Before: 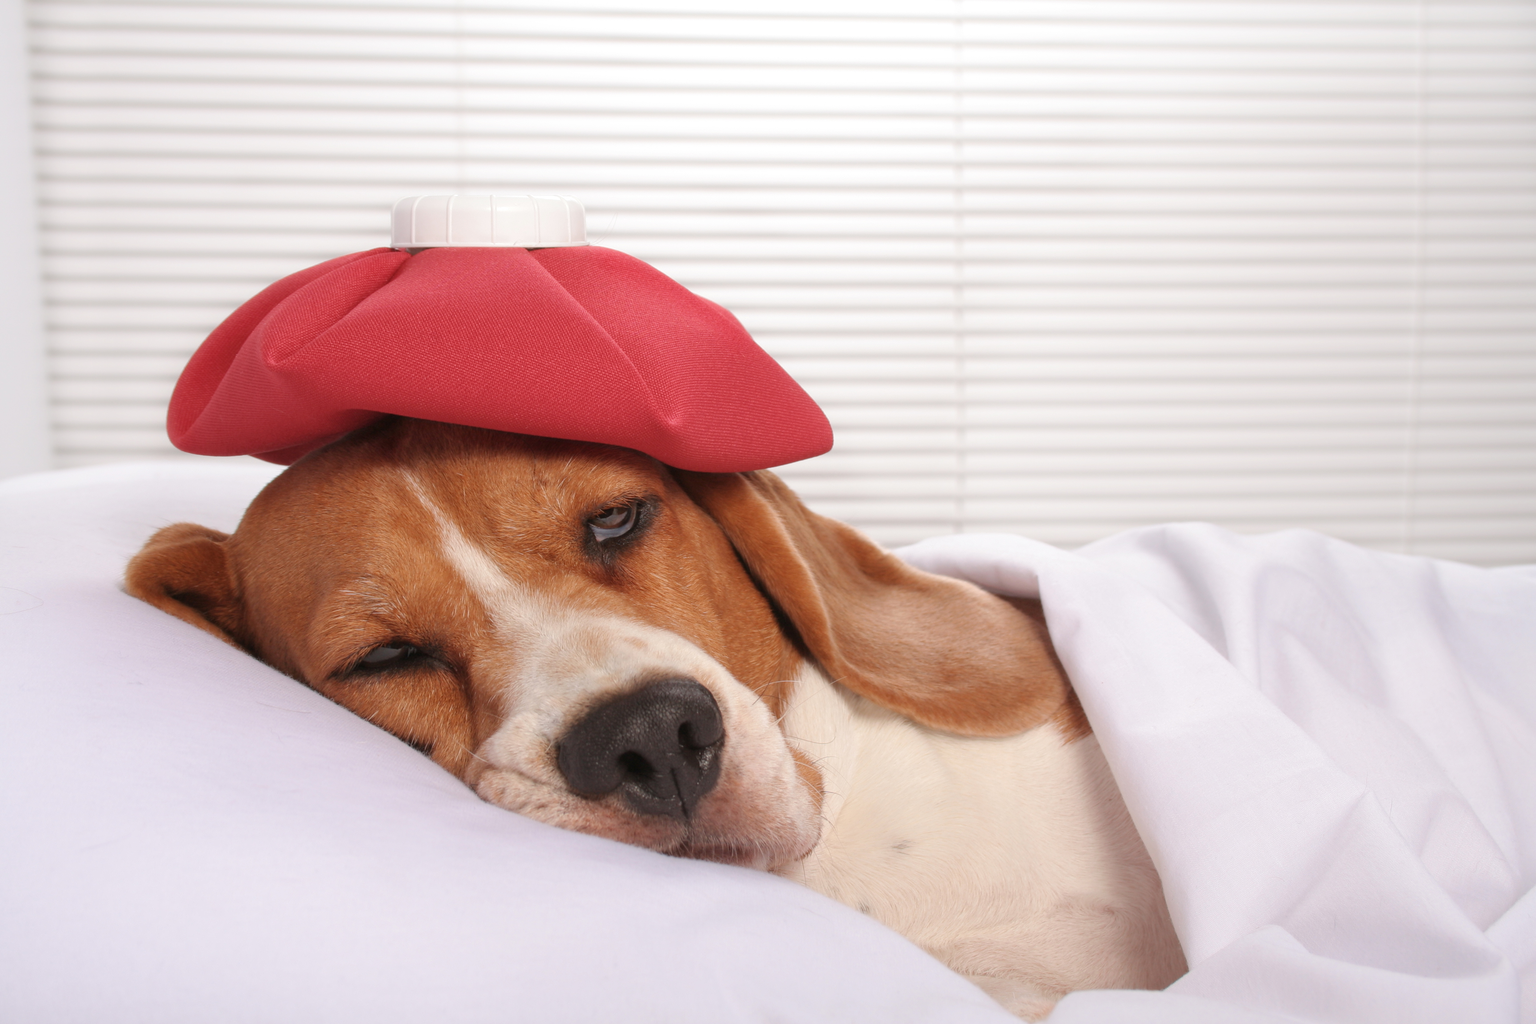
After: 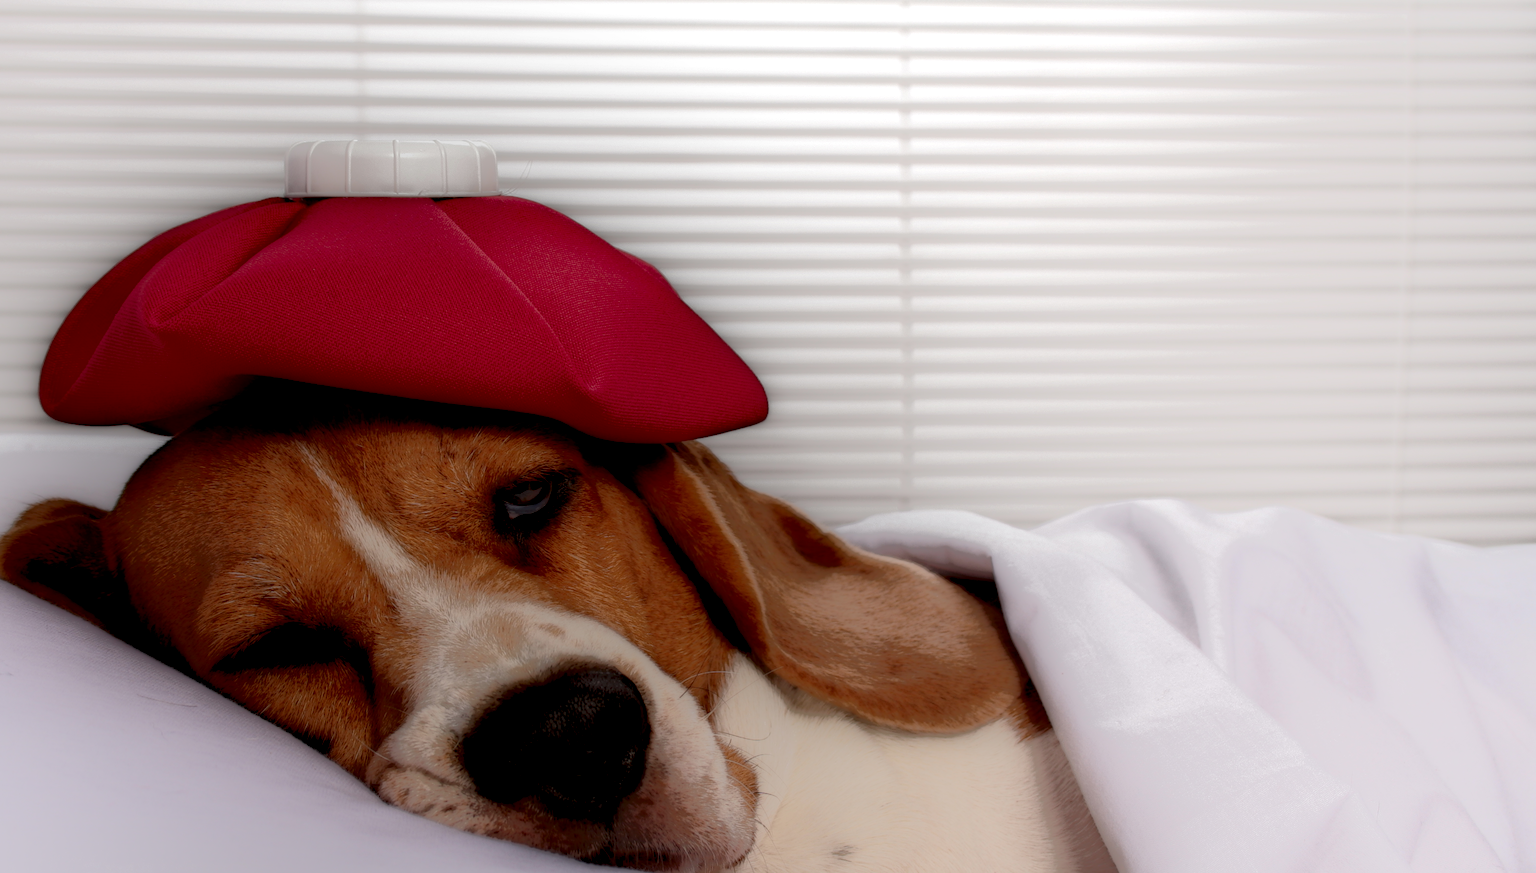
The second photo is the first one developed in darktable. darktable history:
local contrast: highlights 1%, shadows 208%, detail 164%, midtone range 0.004
crop: left 8.555%, top 6.558%, bottom 15.38%
